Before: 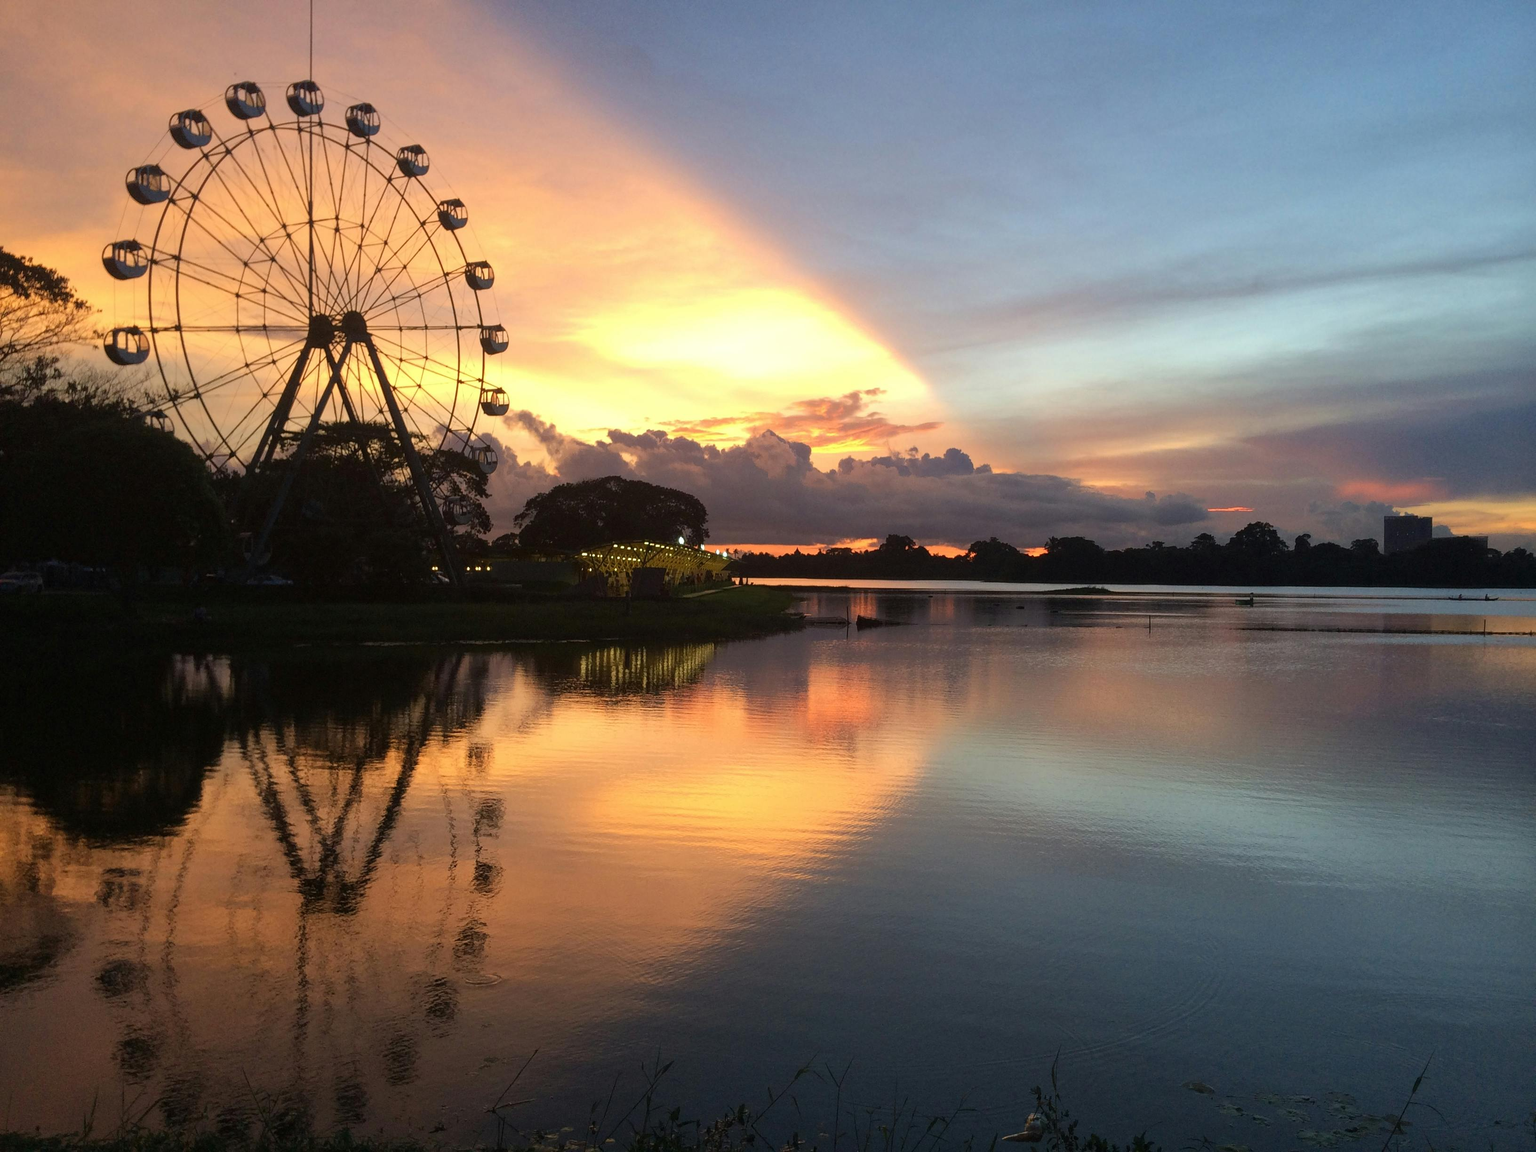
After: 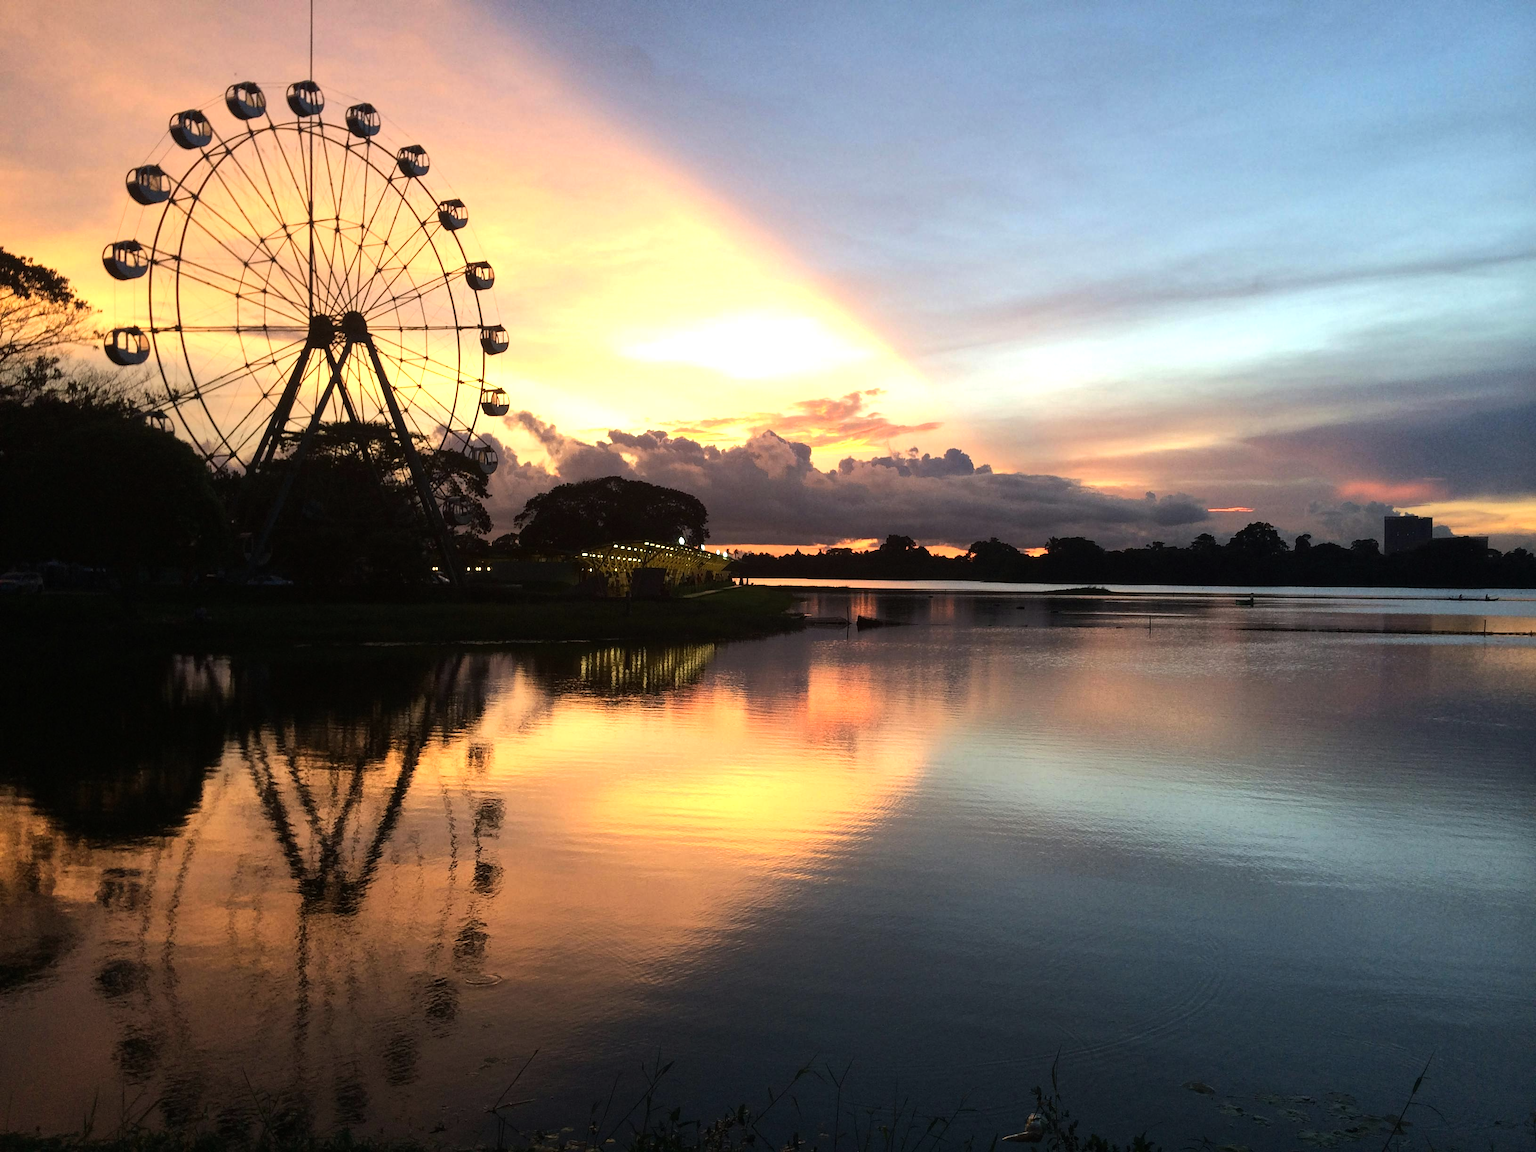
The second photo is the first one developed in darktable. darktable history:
tone equalizer: -8 EV -0.713 EV, -7 EV -0.734 EV, -6 EV -0.601 EV, -5 EV -0.424 EV, -3 EV 0.4 EV, -2 EV 0.6 EV, -1 EV 0.678 EV, +0 EV 0.72 EV, edges refinement/feathering 500, mask exposure compensation -1.57 EV, preserve details no
